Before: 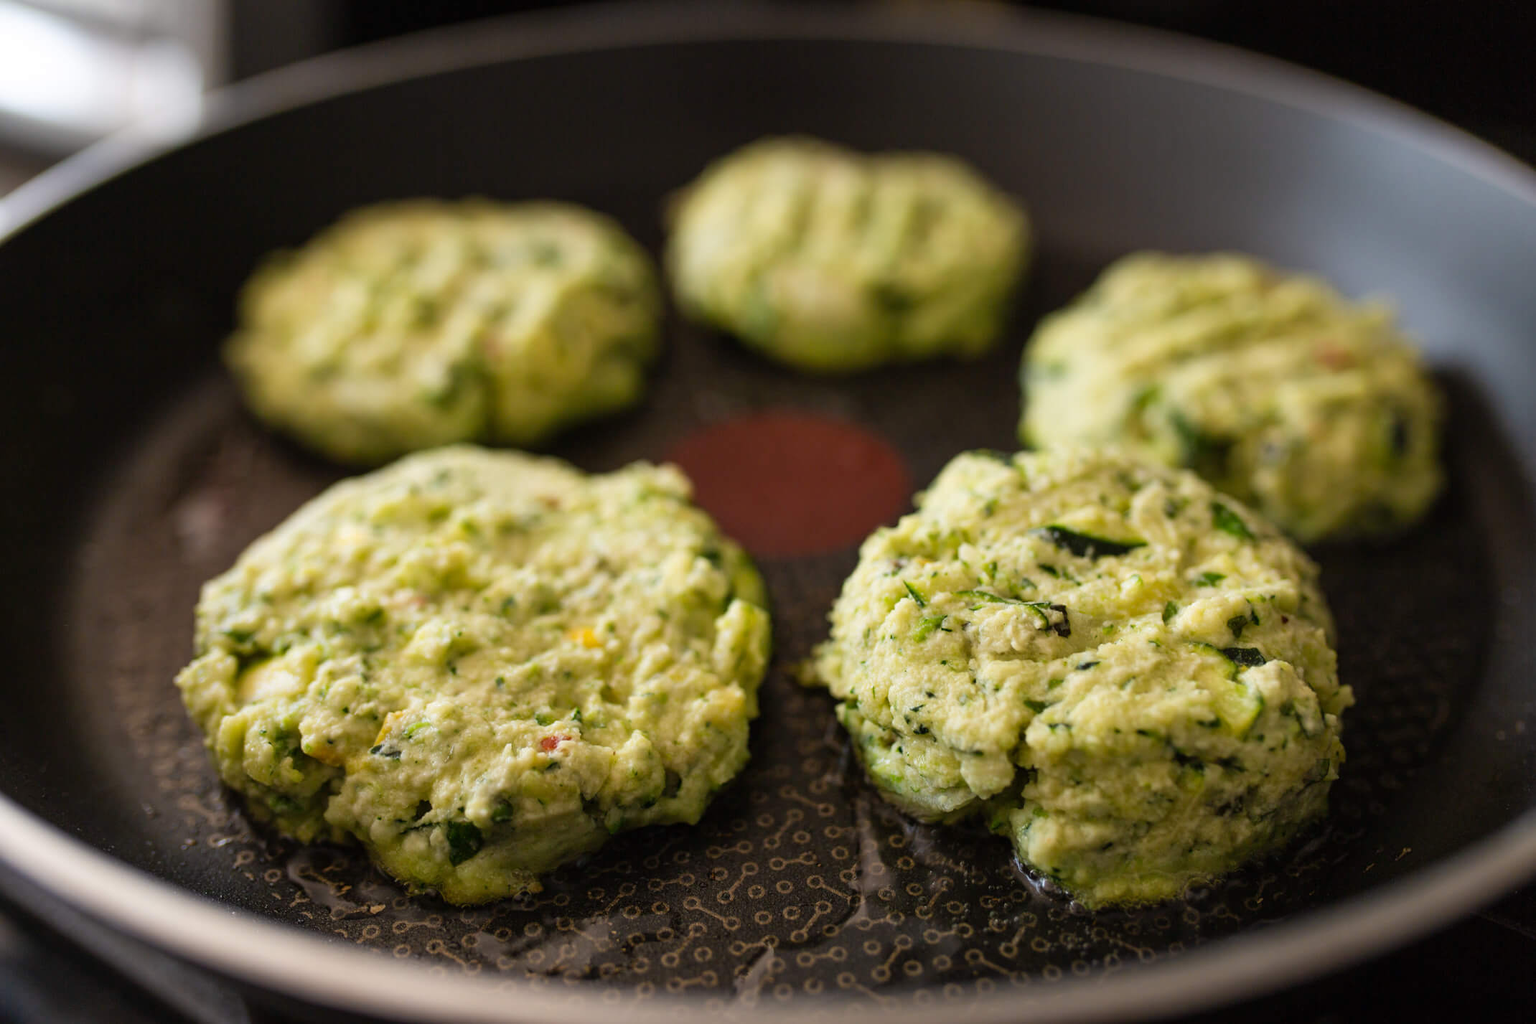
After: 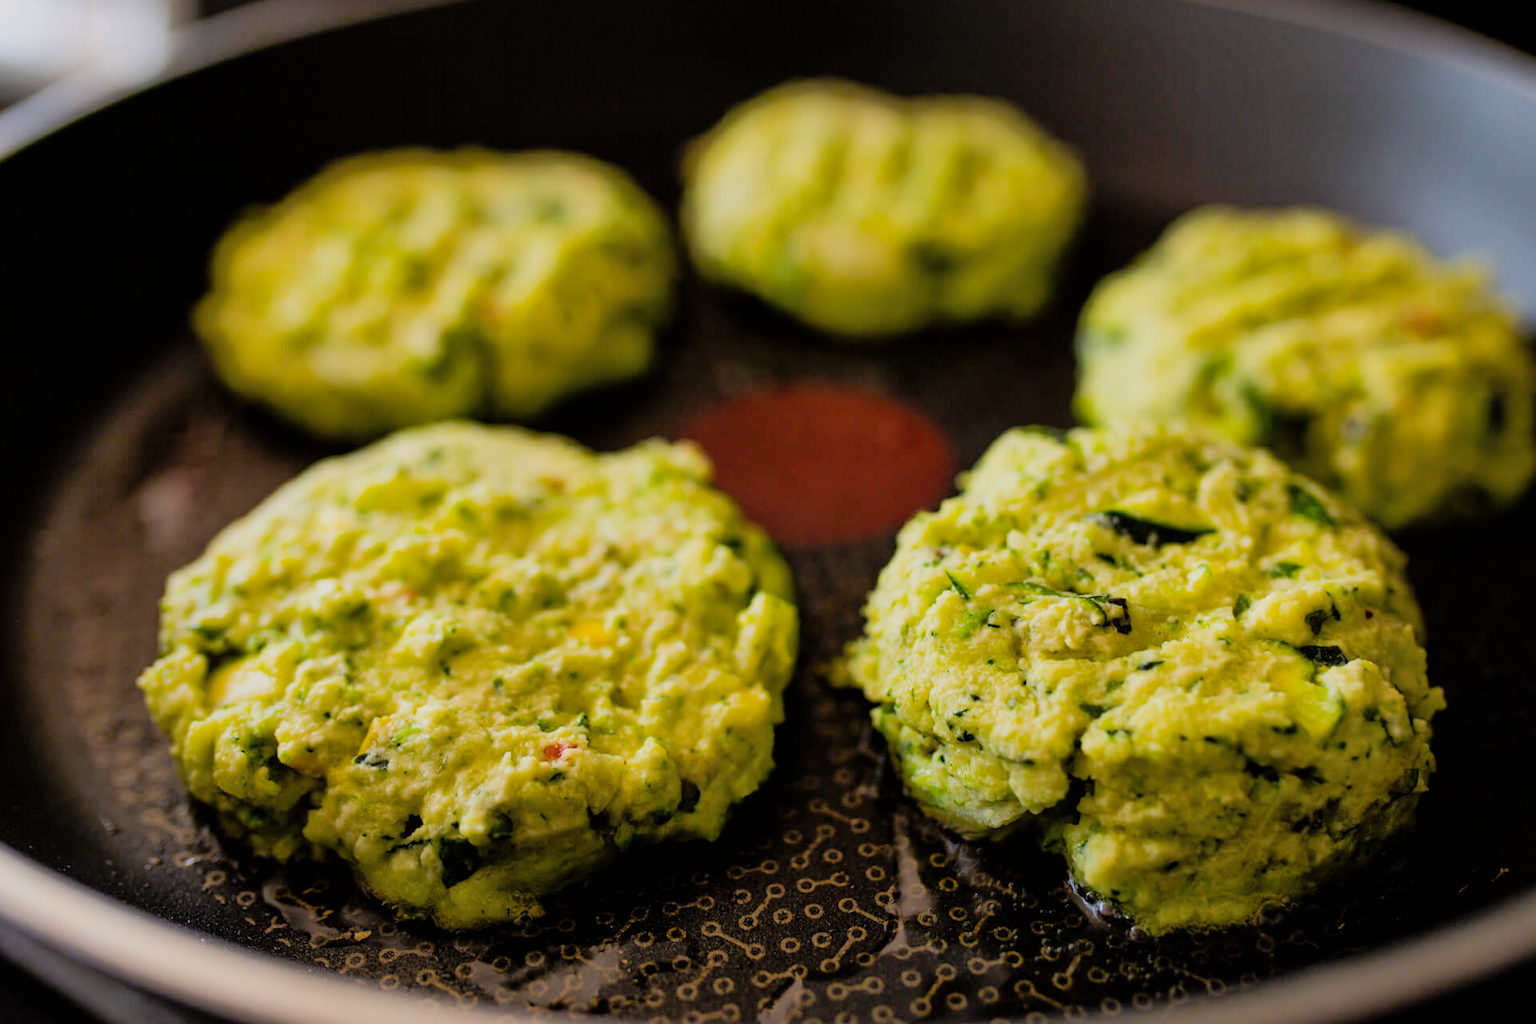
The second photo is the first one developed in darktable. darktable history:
filmic rgb: black relative exposure -16 EV, white relative exposure 5.27 EV, hardness 5.94, contrast 1.26
crop: left 3.358%, top 6.462%, right 6.477%, bottom 3.291%
shadows and highlights: on, module defaults
color balance rgb: perceptual saturation grading › global saturation 25.398%, global vibrance 26.115%, contrast 6.694%
